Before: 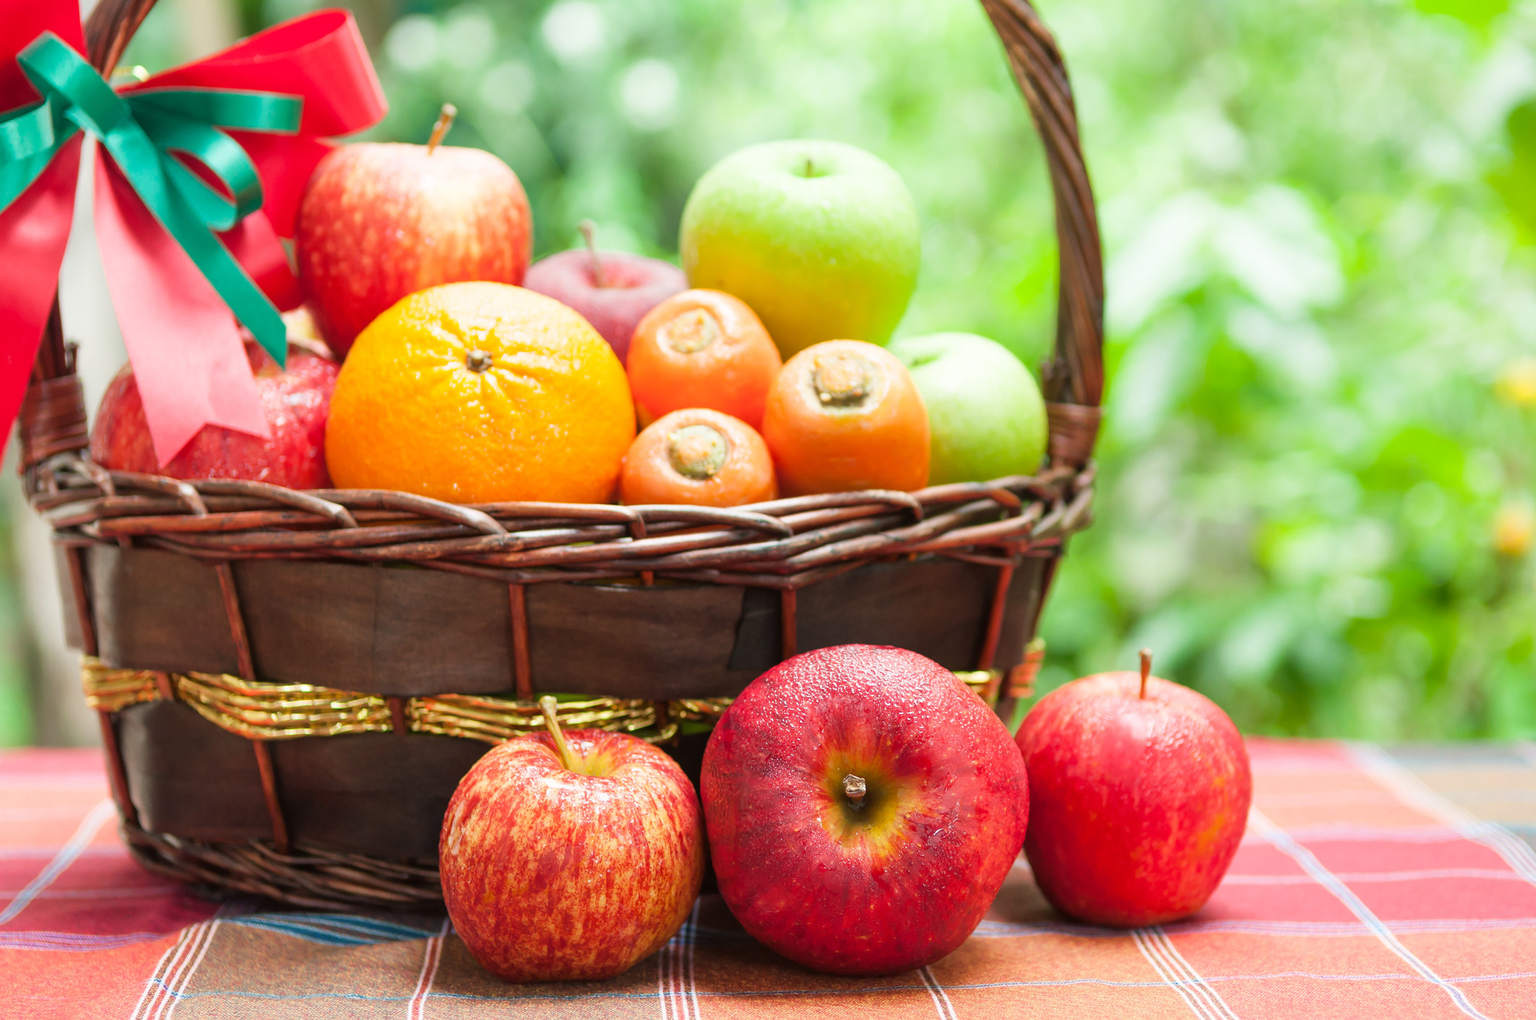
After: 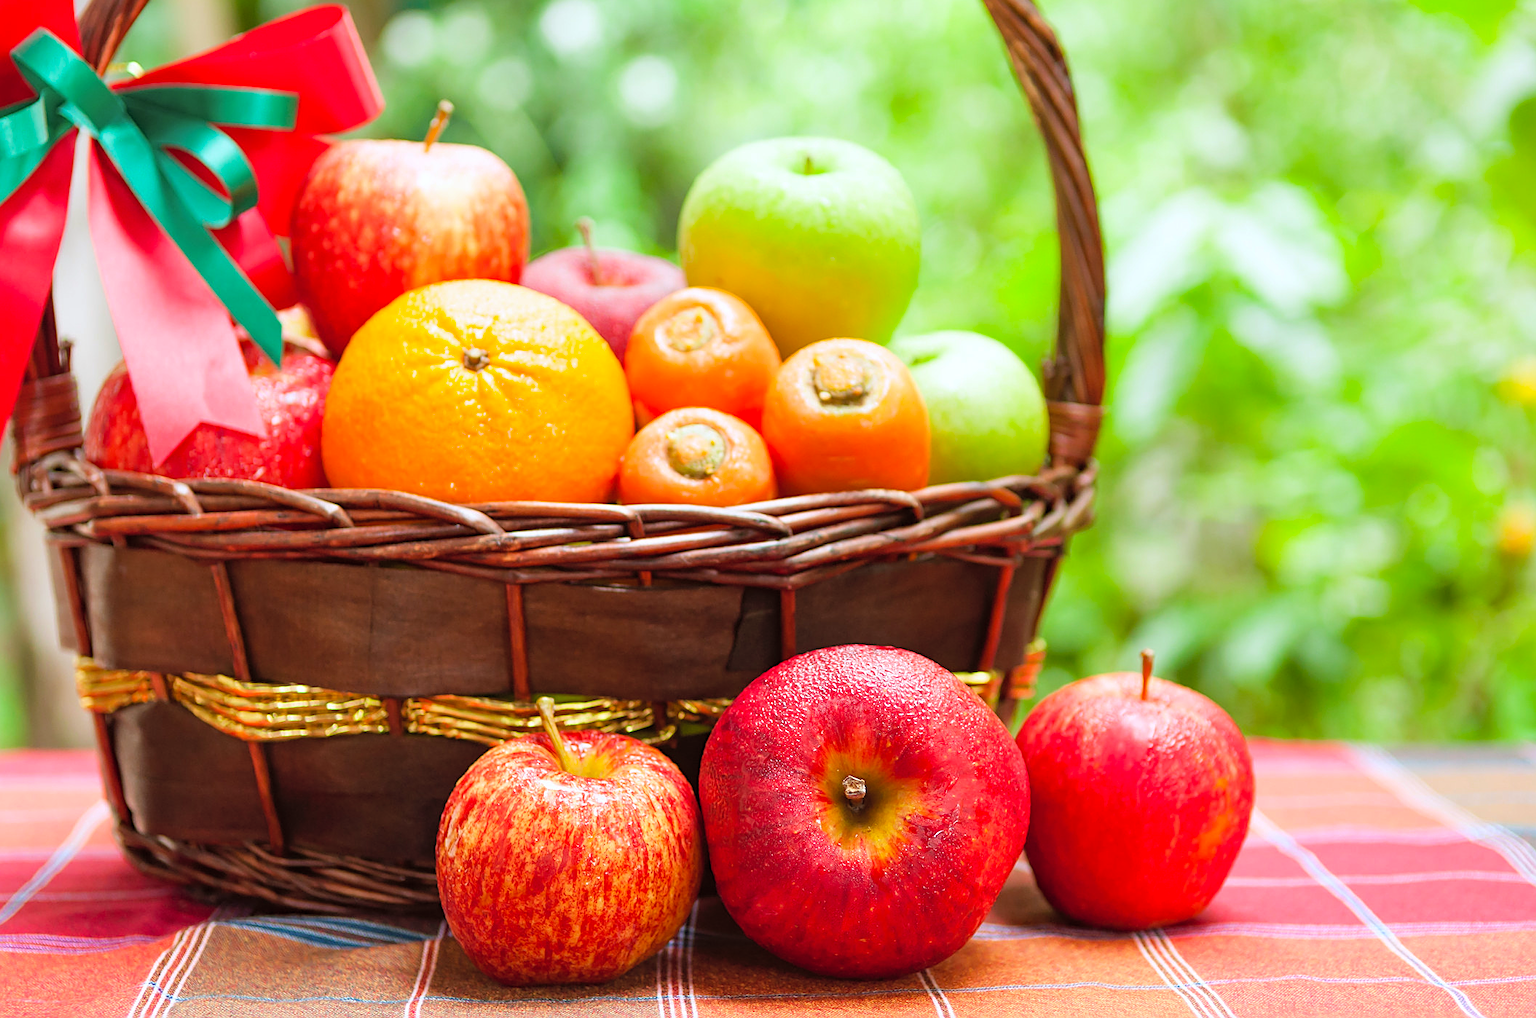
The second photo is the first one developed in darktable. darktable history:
white balance: red 0.976, blue 1.04
contrast brightness saturation: brightness 0.09, saturation 0.19
sharpen: on, module defaults
haze removal: compatibility mode true, adaptive false
exposure: compensate highlight preservation false
crop: left 0.434%, top 0.485%, right 0.244%, bottom 0.386%
color zones: curves: ch0 [(0, 0.613) (0.01, 0.613) (0.245, 0.448) (0.498, 0.529) (0.642, 0.665) (0.879, 0.777) (0.99, 0.613)]; ch1 [(0, 0) (0.143, 0) (0.286, 0) (0.429, 0) (0.571, 0) (0.714, 0) (0.857, 0)], mix -93.41%
rgb levels: mode RGB, independent channels, levels [[0, 0.5, 1], [0, 0.521, 1], [0, 0.536, 1]]
